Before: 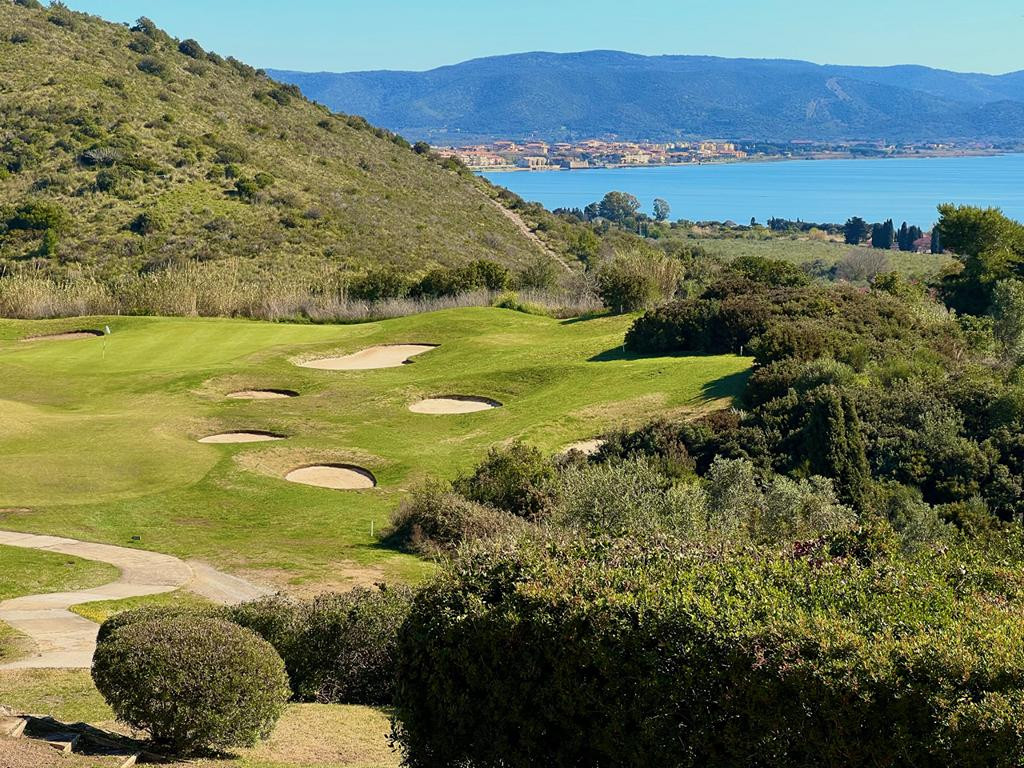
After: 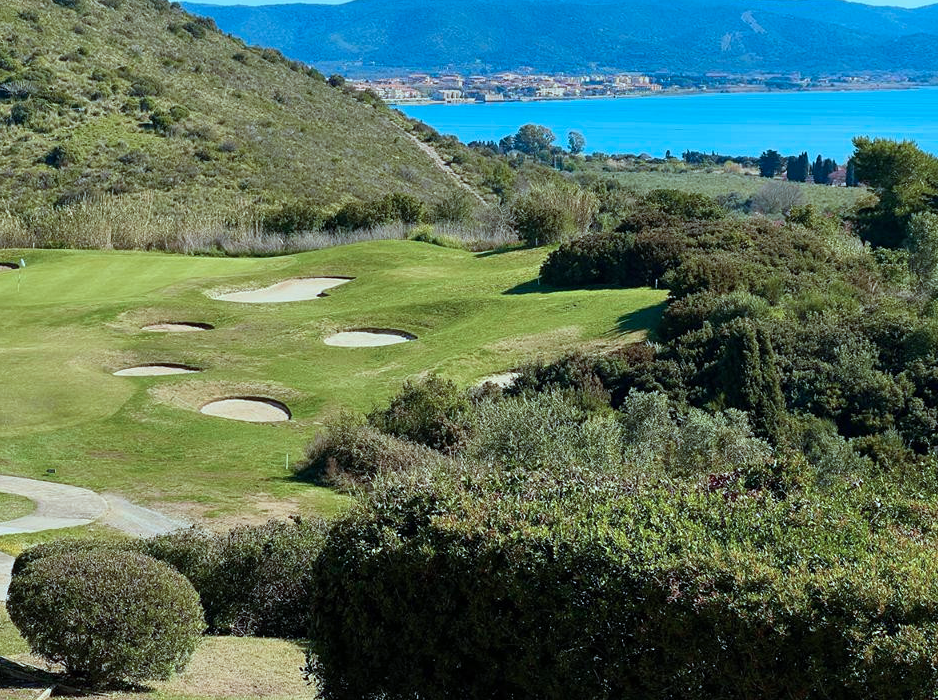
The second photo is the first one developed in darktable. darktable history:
crop and rotate: left 8.319%, top 8.819%
color correction: highlights a* -10.52, highlights b* -19
